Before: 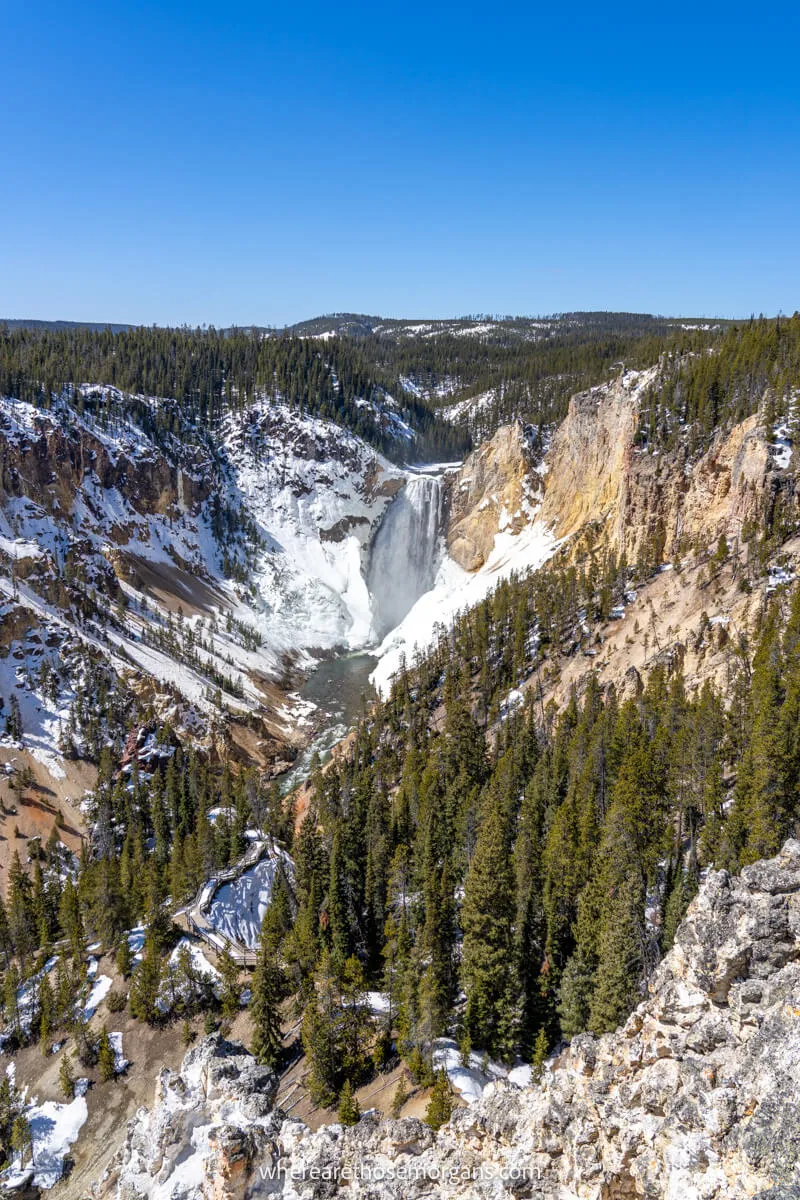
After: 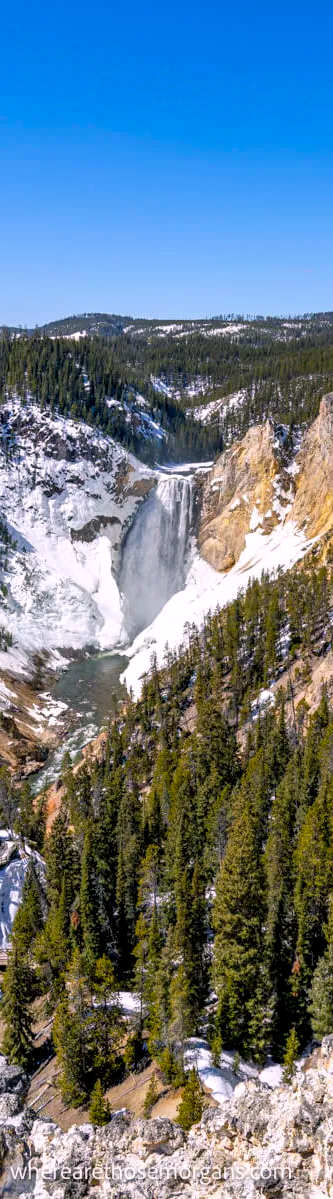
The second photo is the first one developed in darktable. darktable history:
contrast equalizer: octaves 7, y [[0.6 ×6], [0.55 ×6], [0 ×6], [0 ×6], [0 ×6]], mix 0.15
crop: left 31.229%, right 27.105%
color balance rgb: shadows lift › chroma 2%, shadows lift › hue 217.2°, power › chroma 0.25%, power › hue 60°, highlights gain › chroma 1.5%, highlights gain › hue 309.6°, global offset › luminance -0.25%, perceptual saturation grading › global saturation 15%, global vibrance 15%
